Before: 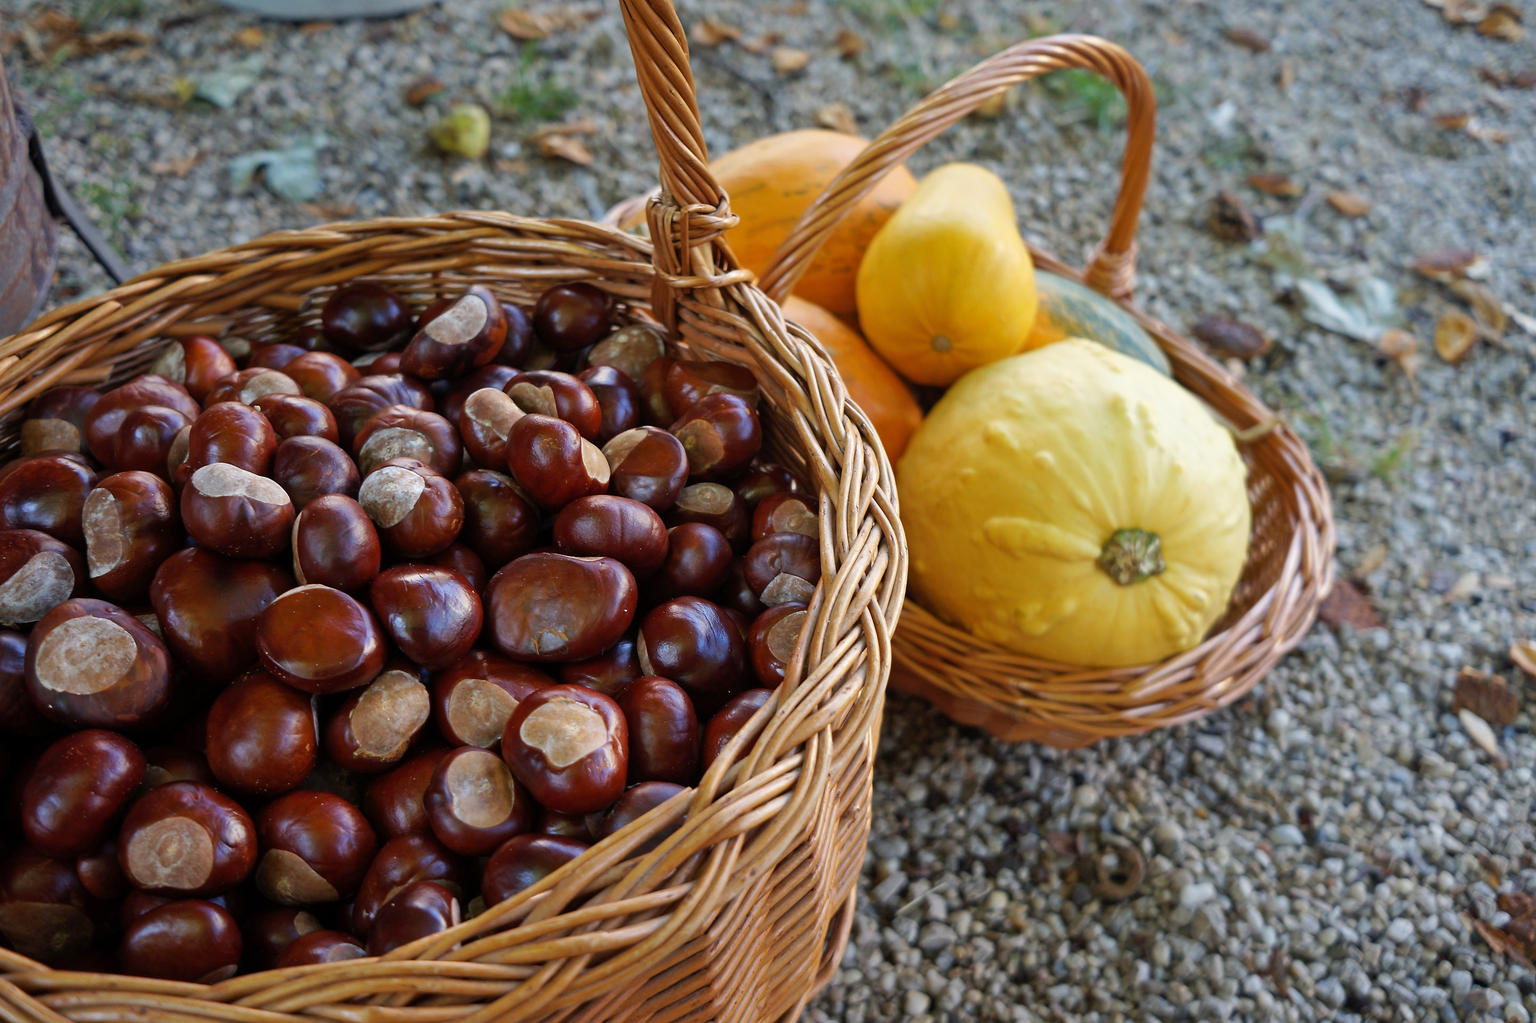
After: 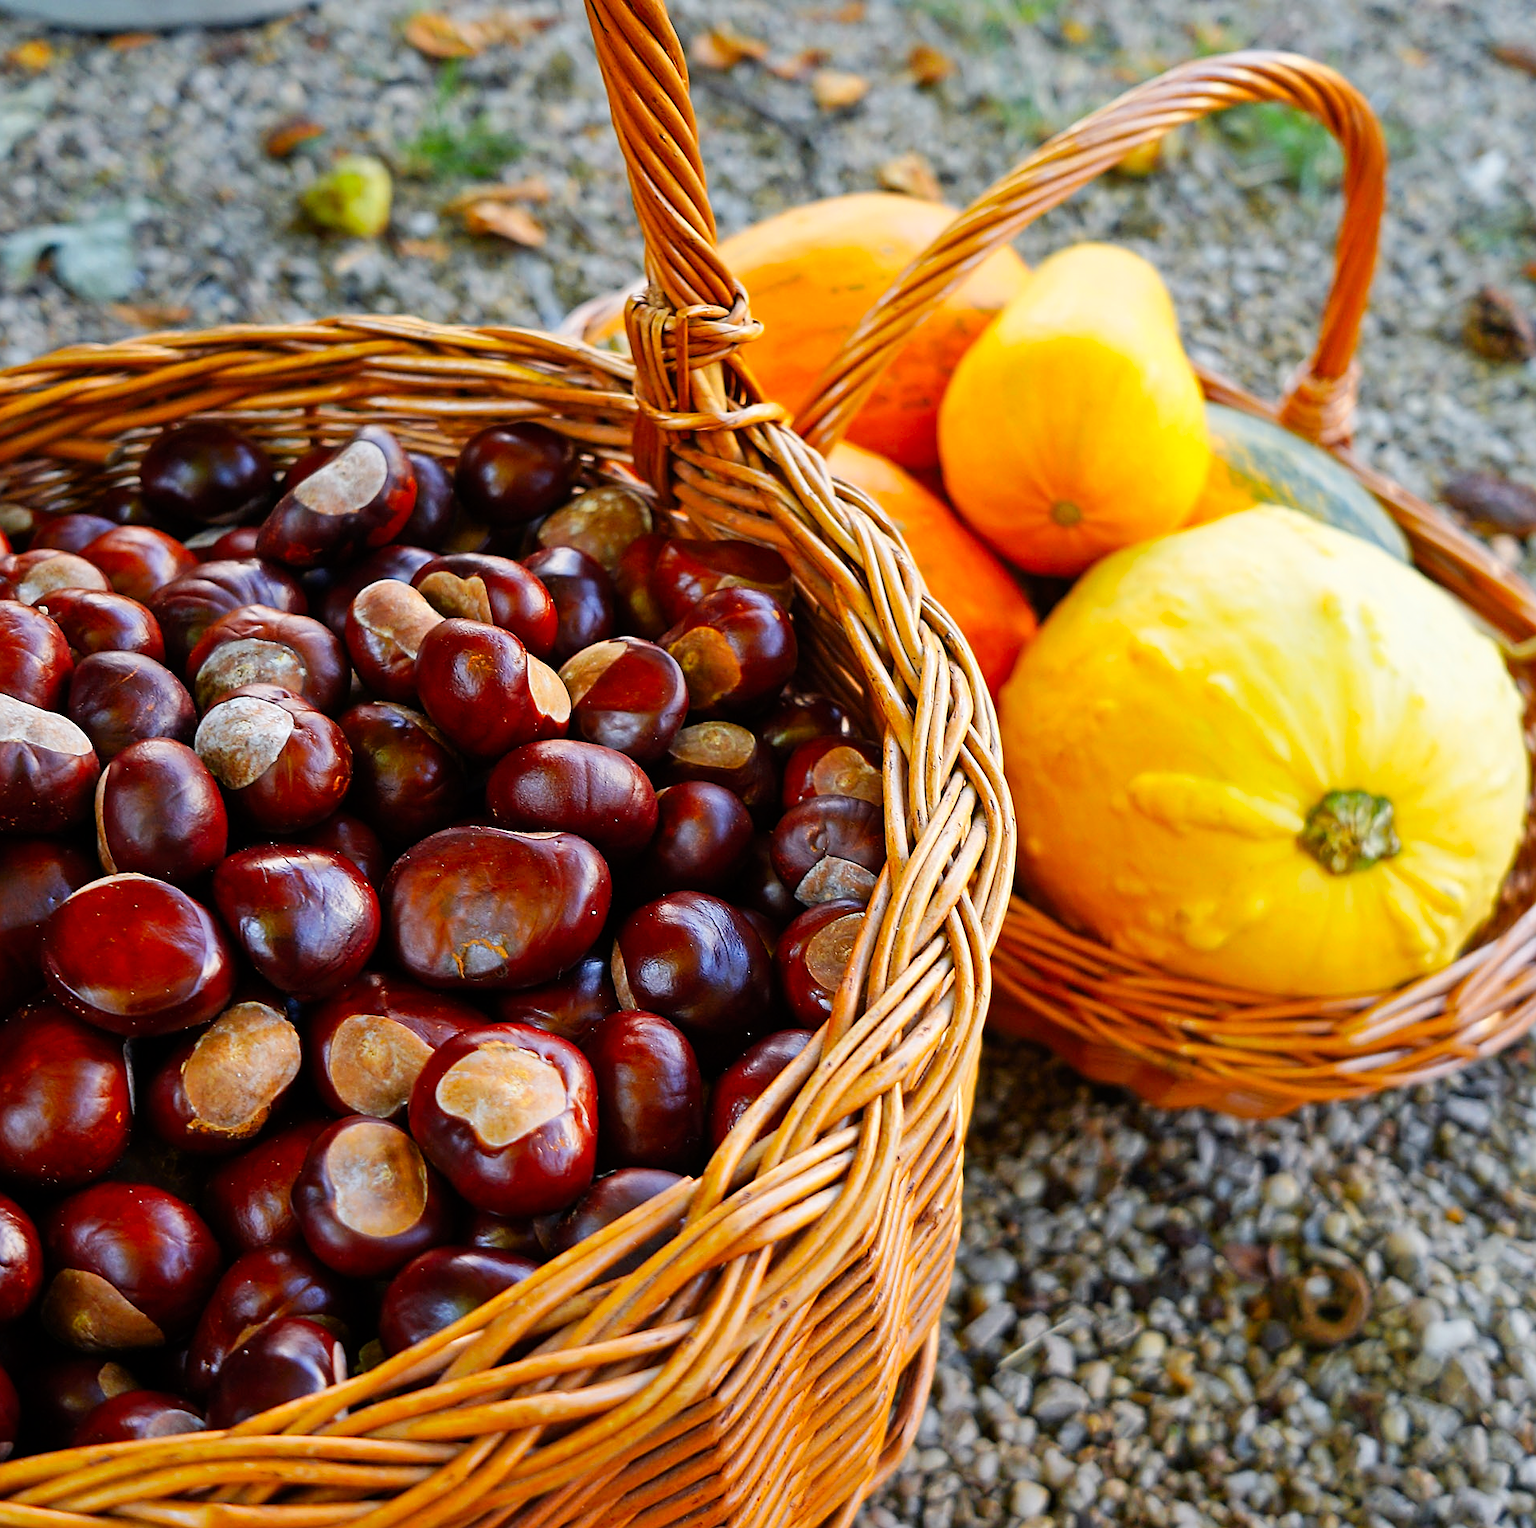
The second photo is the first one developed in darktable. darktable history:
sharpen: on, module defaults
color zones: curves: ch0 [(0.224, 0.526) (0.75, 0.5)]; ch1 [(0.055, 0.526) (0.224, 0.761) (0.377, 0.526) (0.75, 0.5)], mix 42.05%
tone curve: curves: ch0 [(0, 0) (0.004, 0.001) (0.133, 0.112) (0.325, 0.362) (0.832, 0.893) (1, 1)], preserve colors none
crop and rotate: left 14.878%, right 18.215%
